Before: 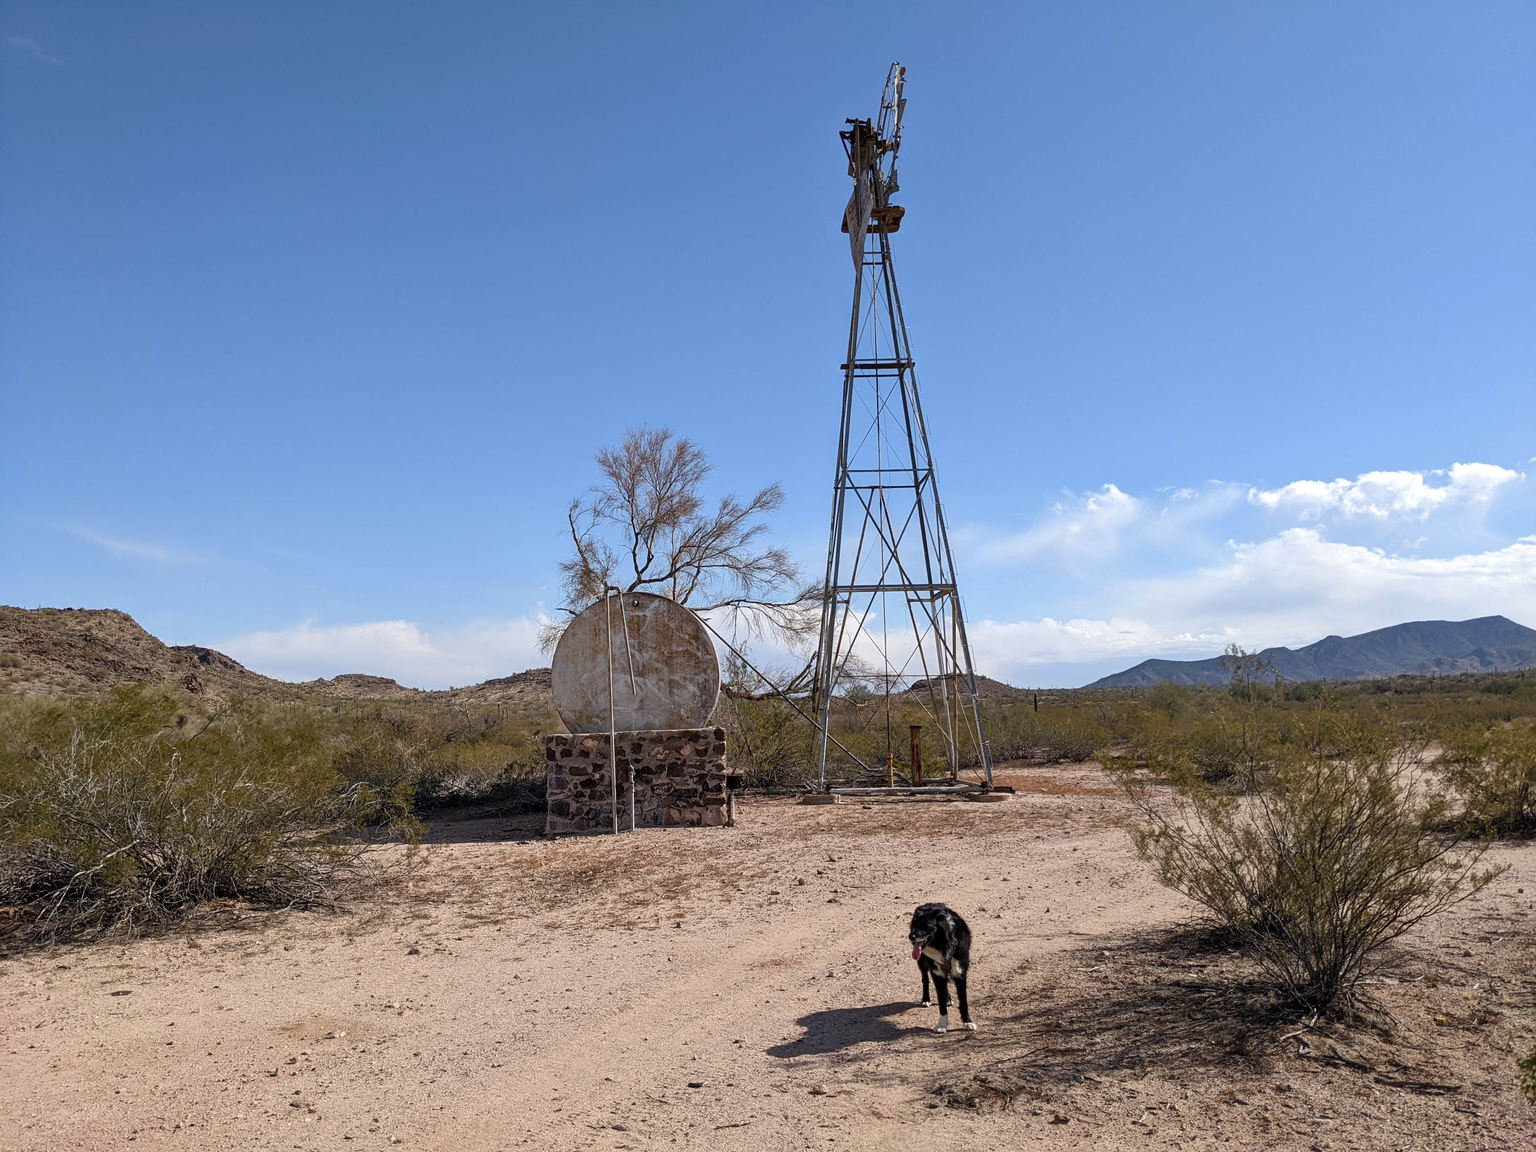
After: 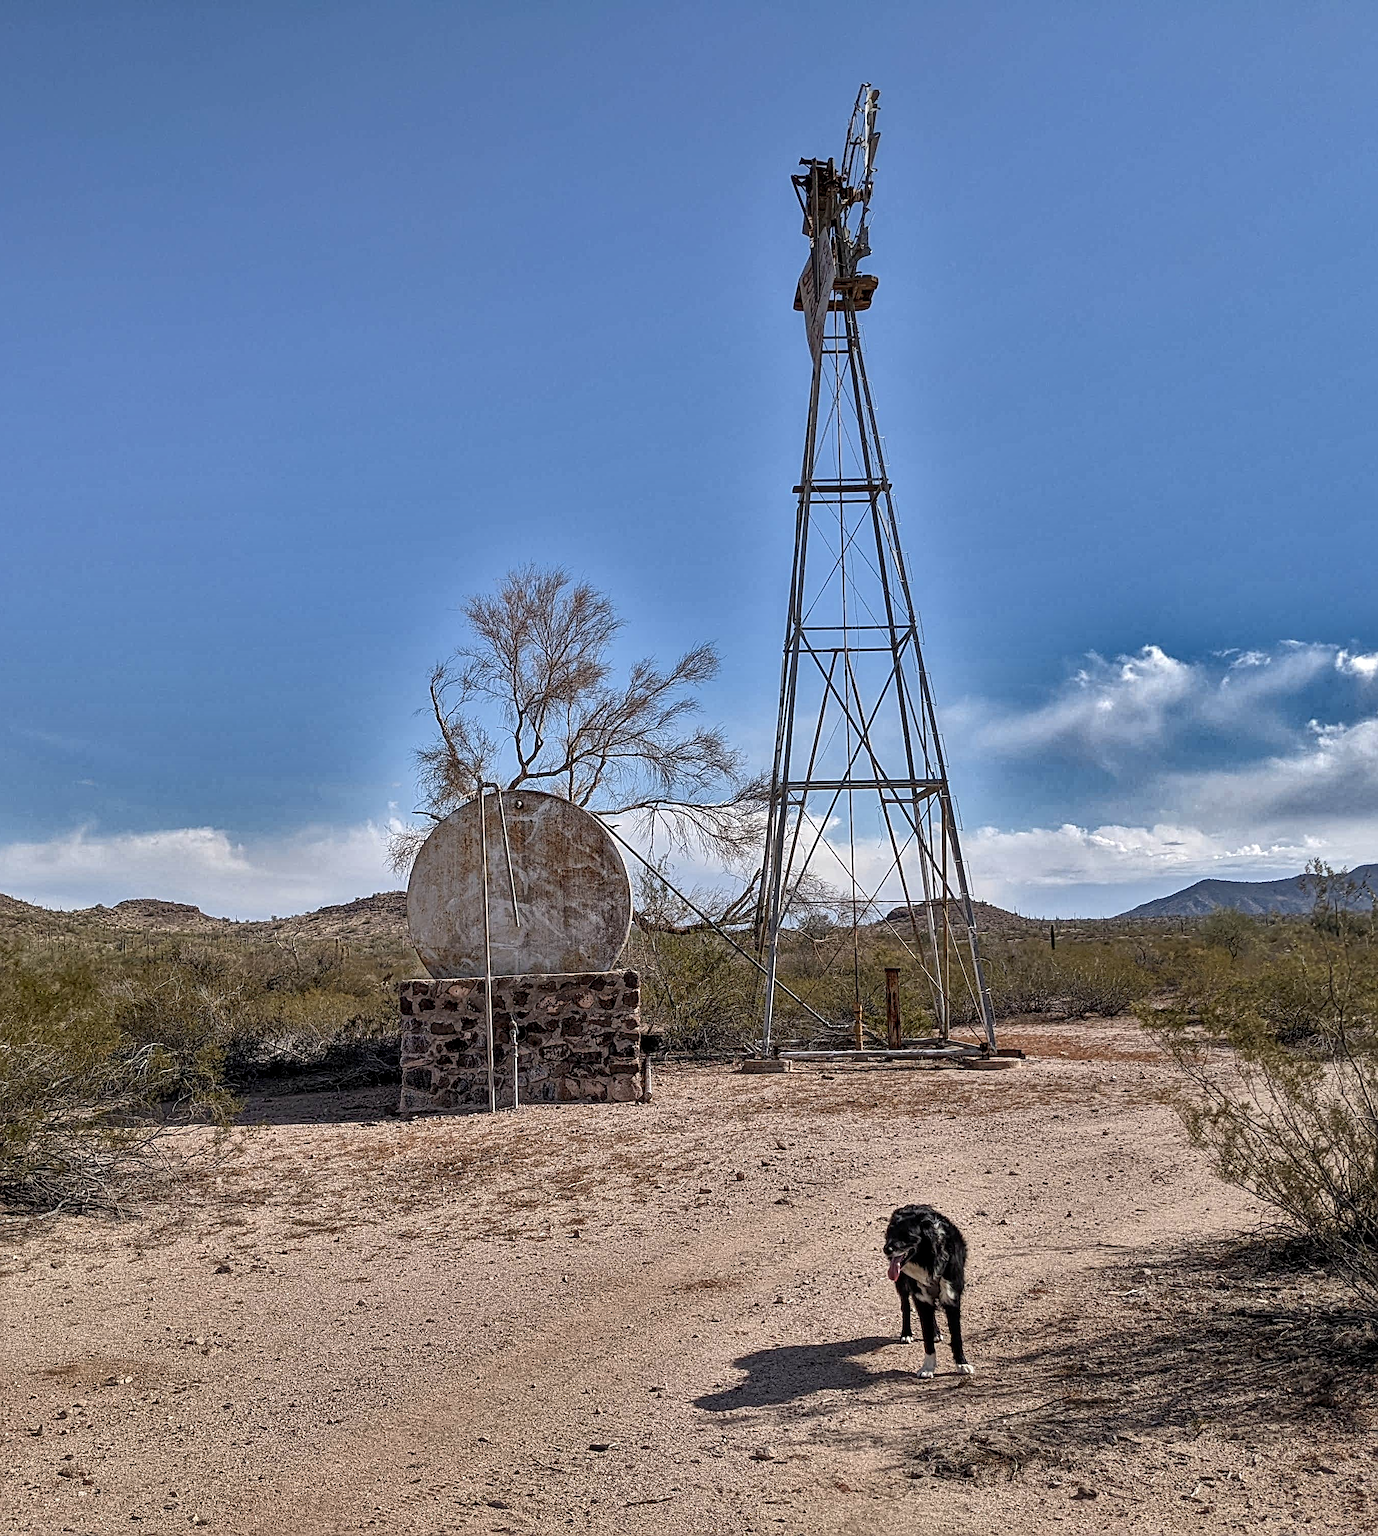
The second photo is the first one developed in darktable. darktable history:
local contrast: highlights 91%, shadows 85%, detail 160%, midtone range 0.2
contrast brightness saturation: contrast 0.011, saturation -0.064
sharpen: radius 2.731
shadows and highlights: shadows 21.02, highlights -82.87, soften with gaussian
crop and rotate: left 16.05%, right 16.626%
